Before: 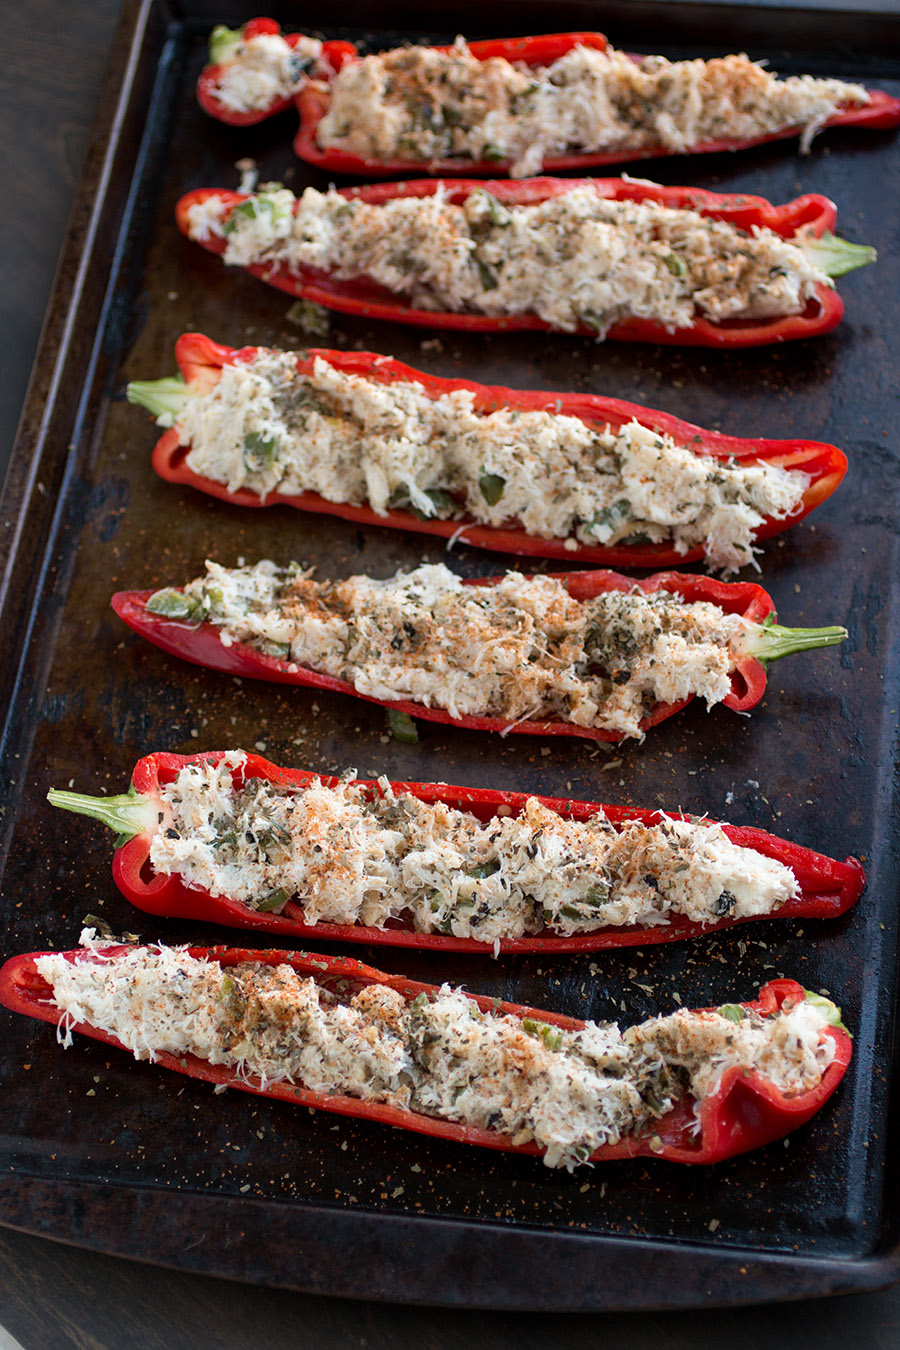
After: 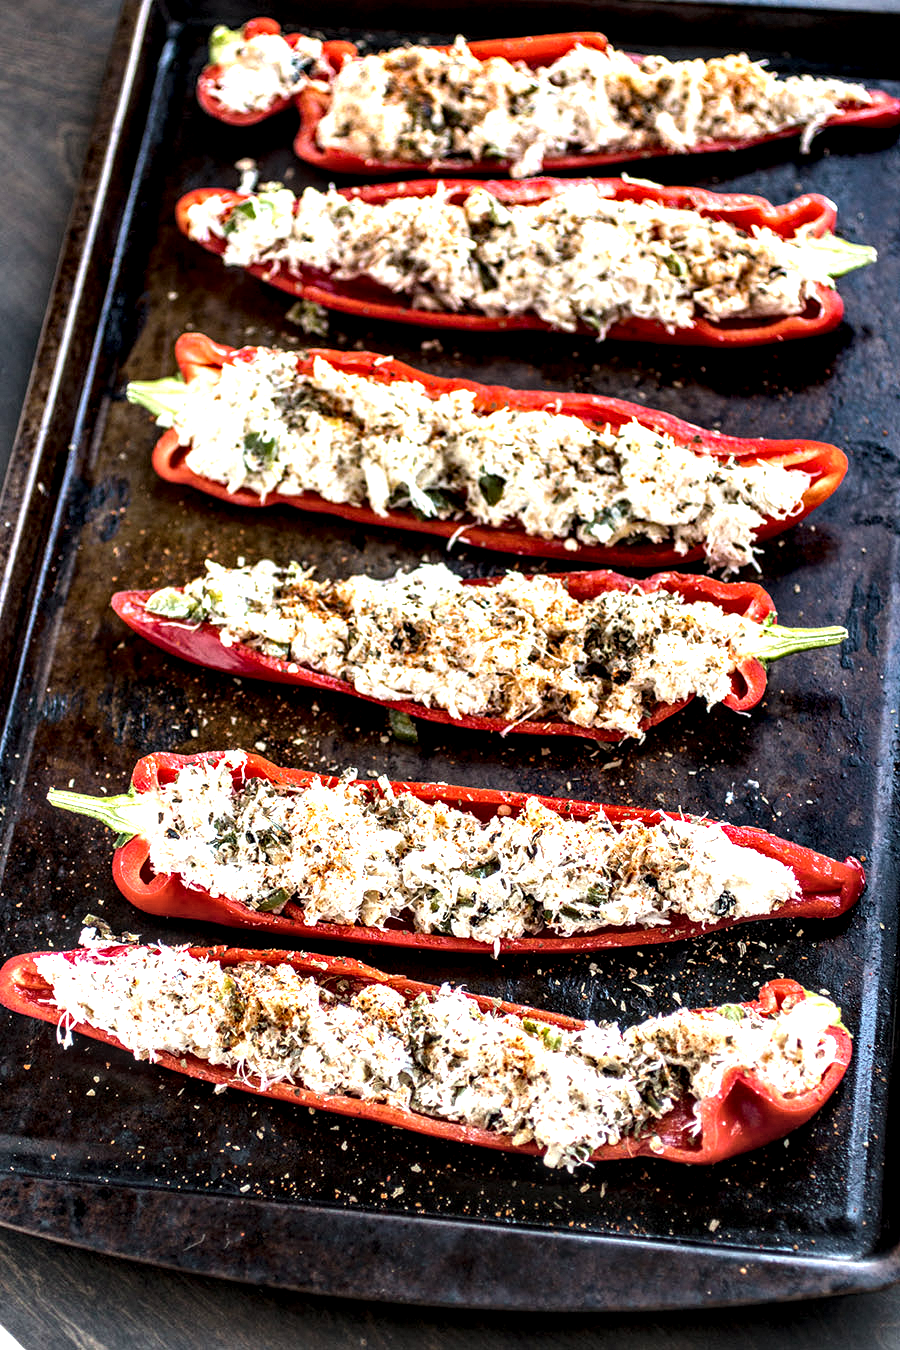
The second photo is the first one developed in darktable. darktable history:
color balance rgb: global offset › luminance 0.497%, global offset › hue 60.92°, perceptual saturation grading › global saturation 25.044%
exposure: exposure 0.505 EV, compensate highlight preservation false
local contrast: highlights 109%, shadows 43%, detail 294%
contrast brightness saturation: contrast -0.108
